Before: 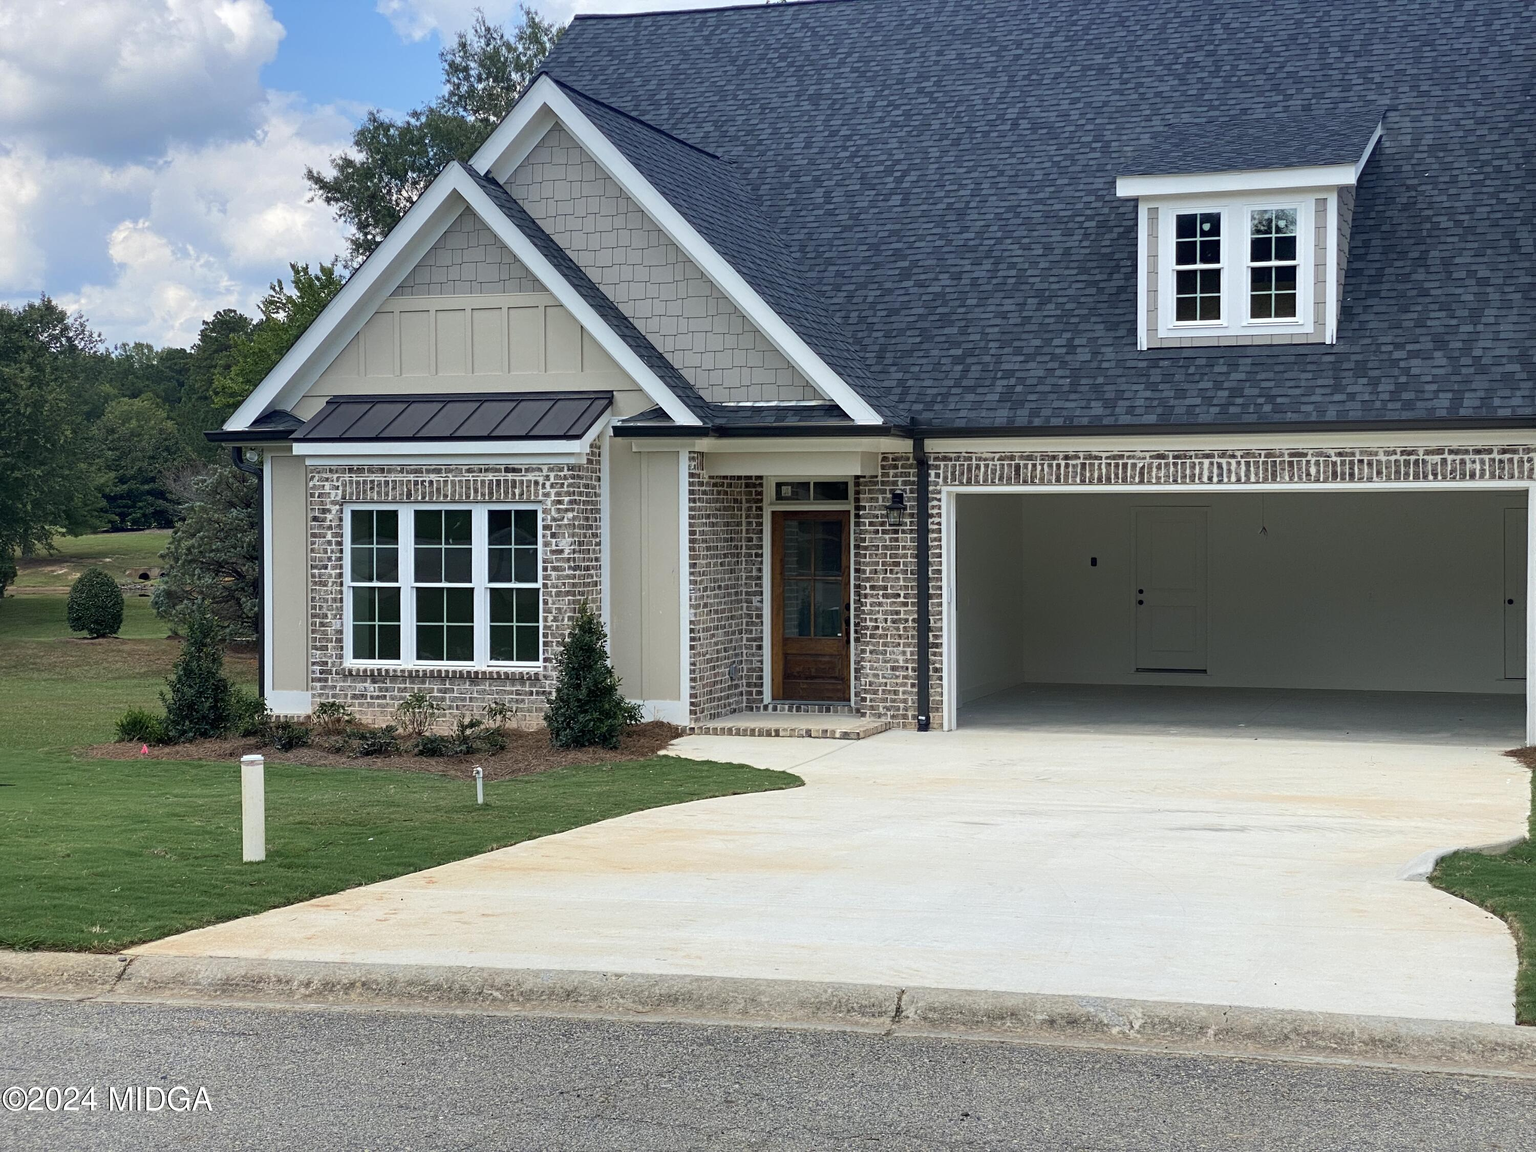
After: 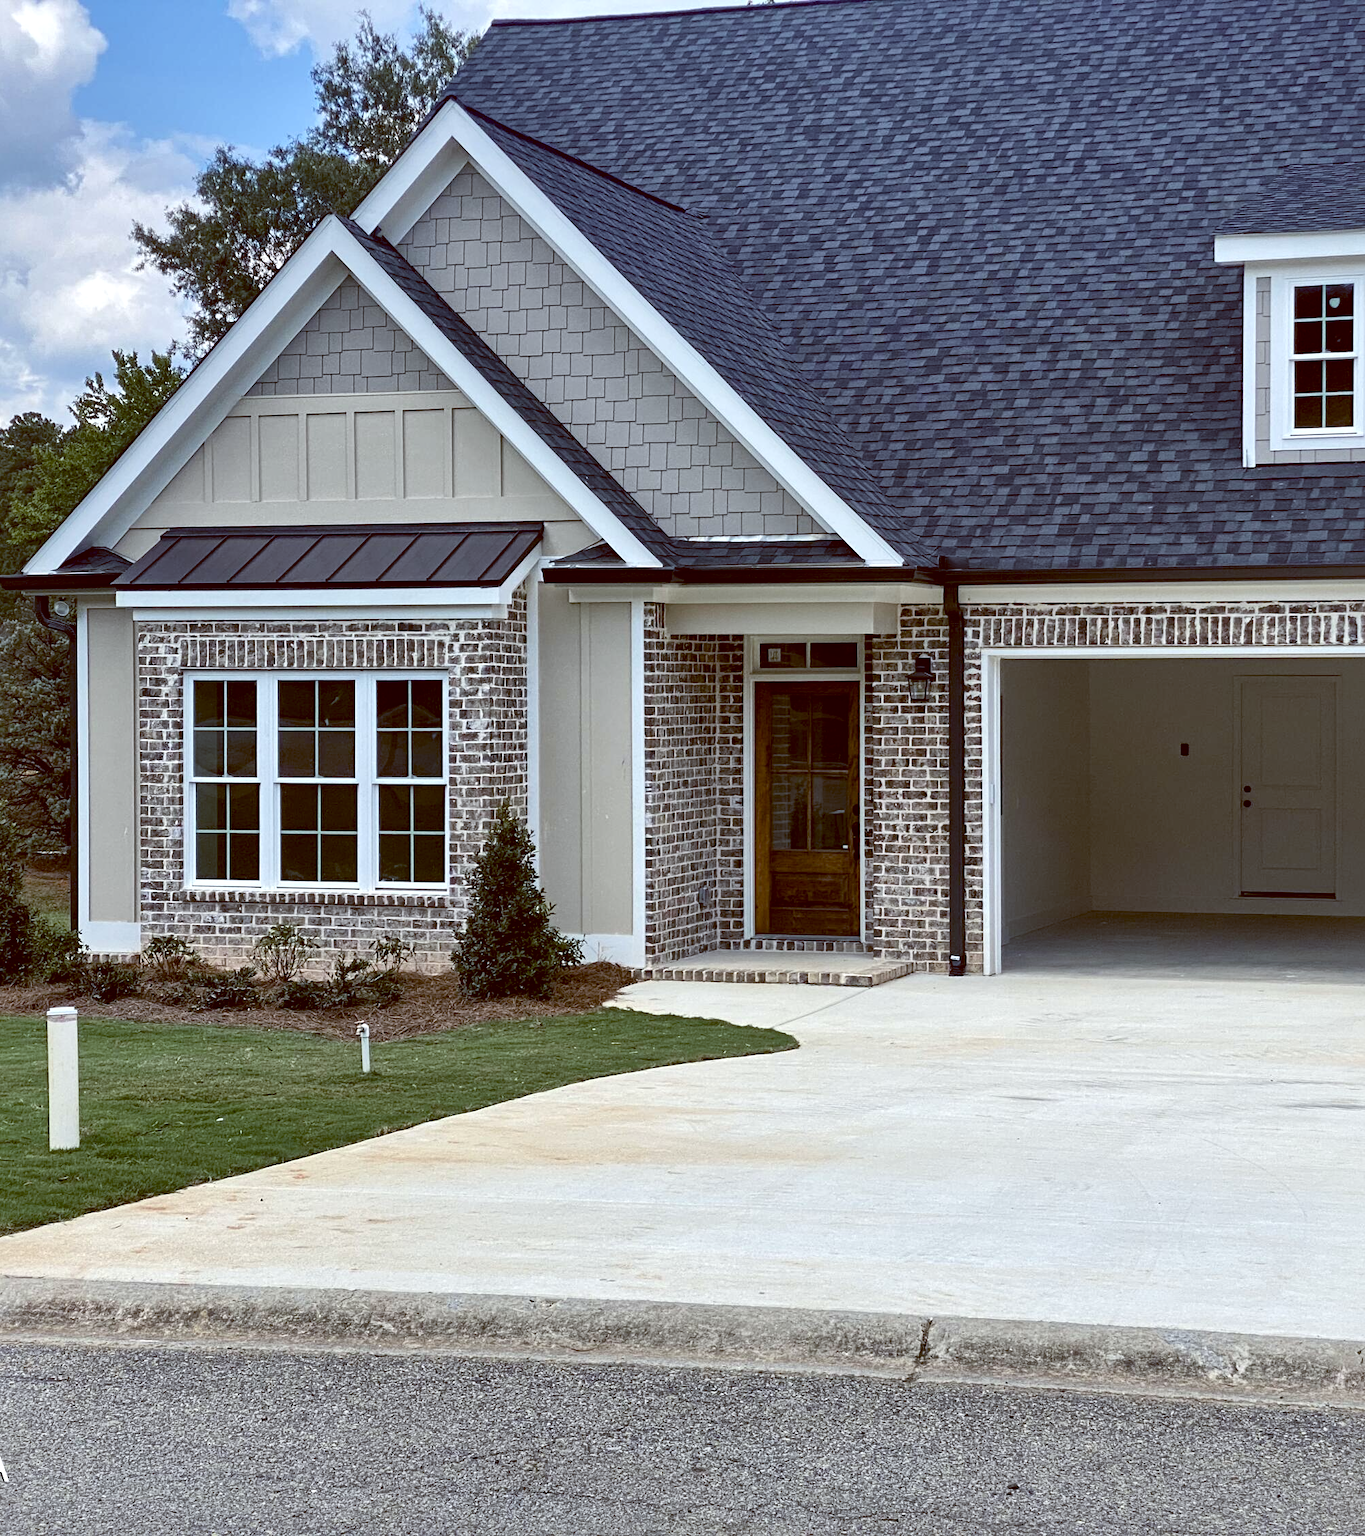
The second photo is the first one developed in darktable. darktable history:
crop and rotate: left 13.409%, right 19.924%
color balance: lift [1, 1.015, 1.004, 0.985], gamma [1, 0.958, 0.971, 1.042], gain [1, 0.956, 0.977, 1.044]
local contrast: mode bilateral grid, contrast 25, coarseness 60, detail 151%, midtone range 0.2
